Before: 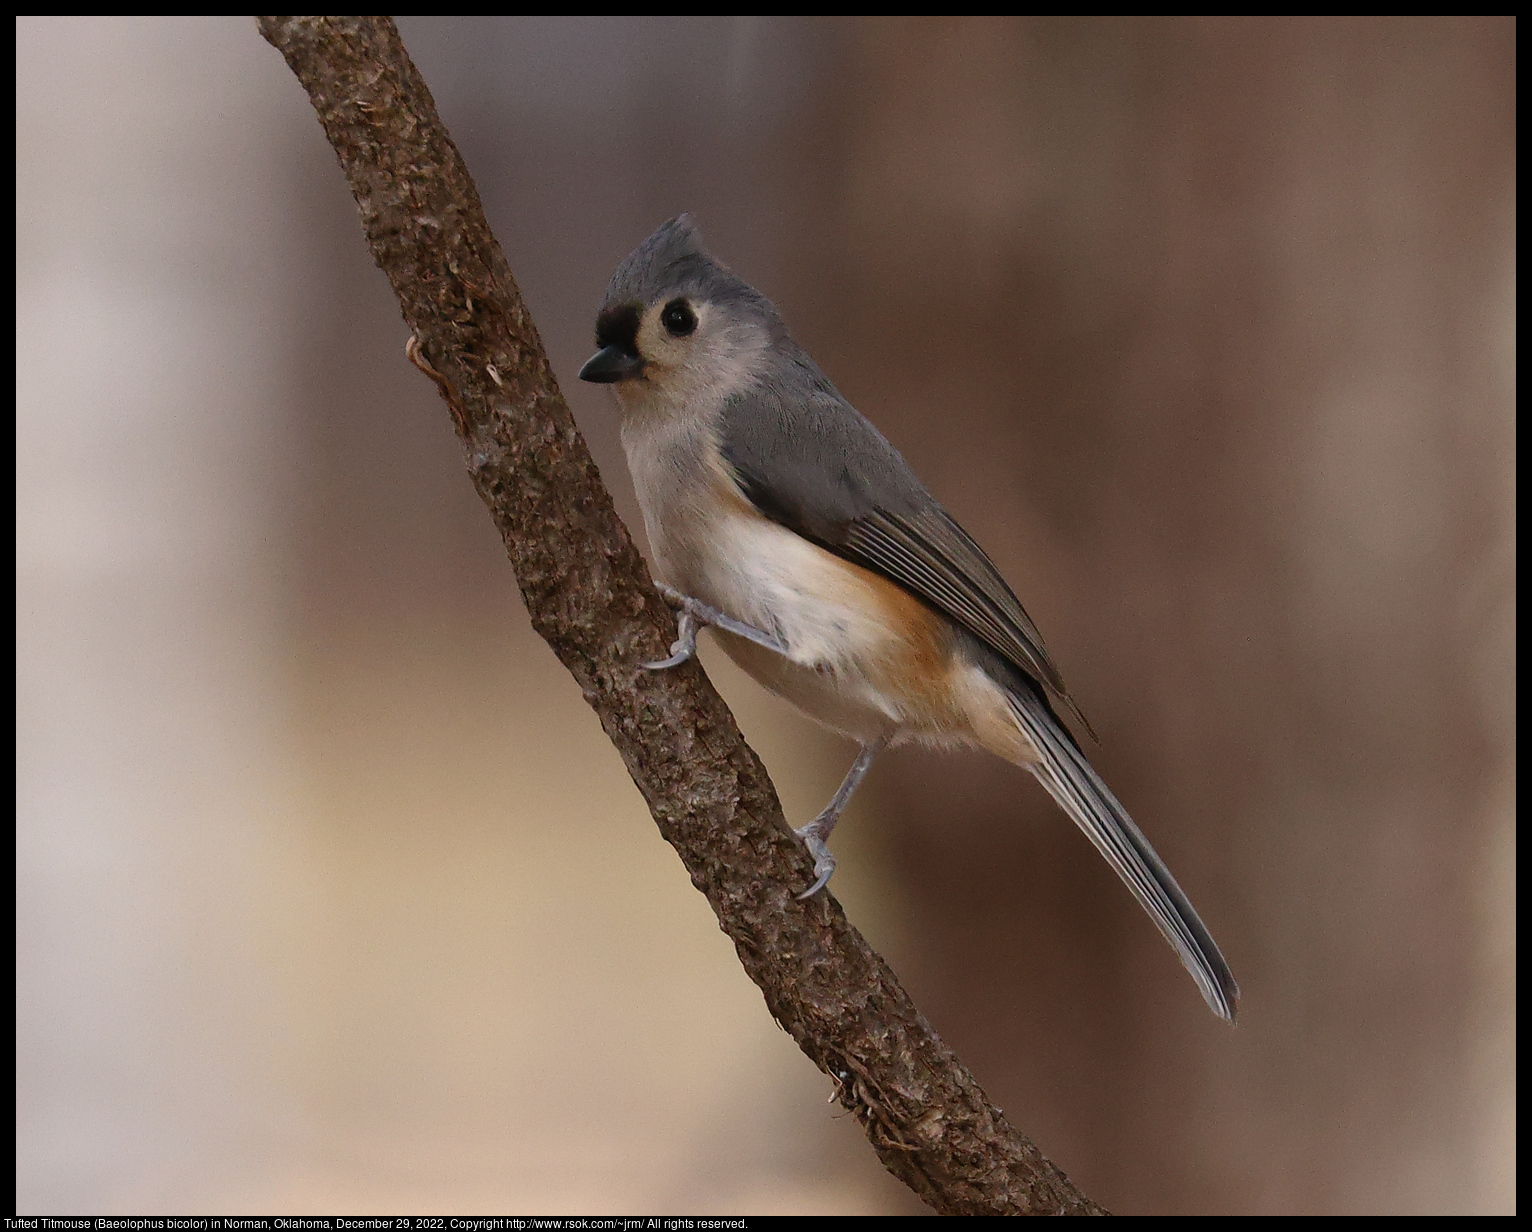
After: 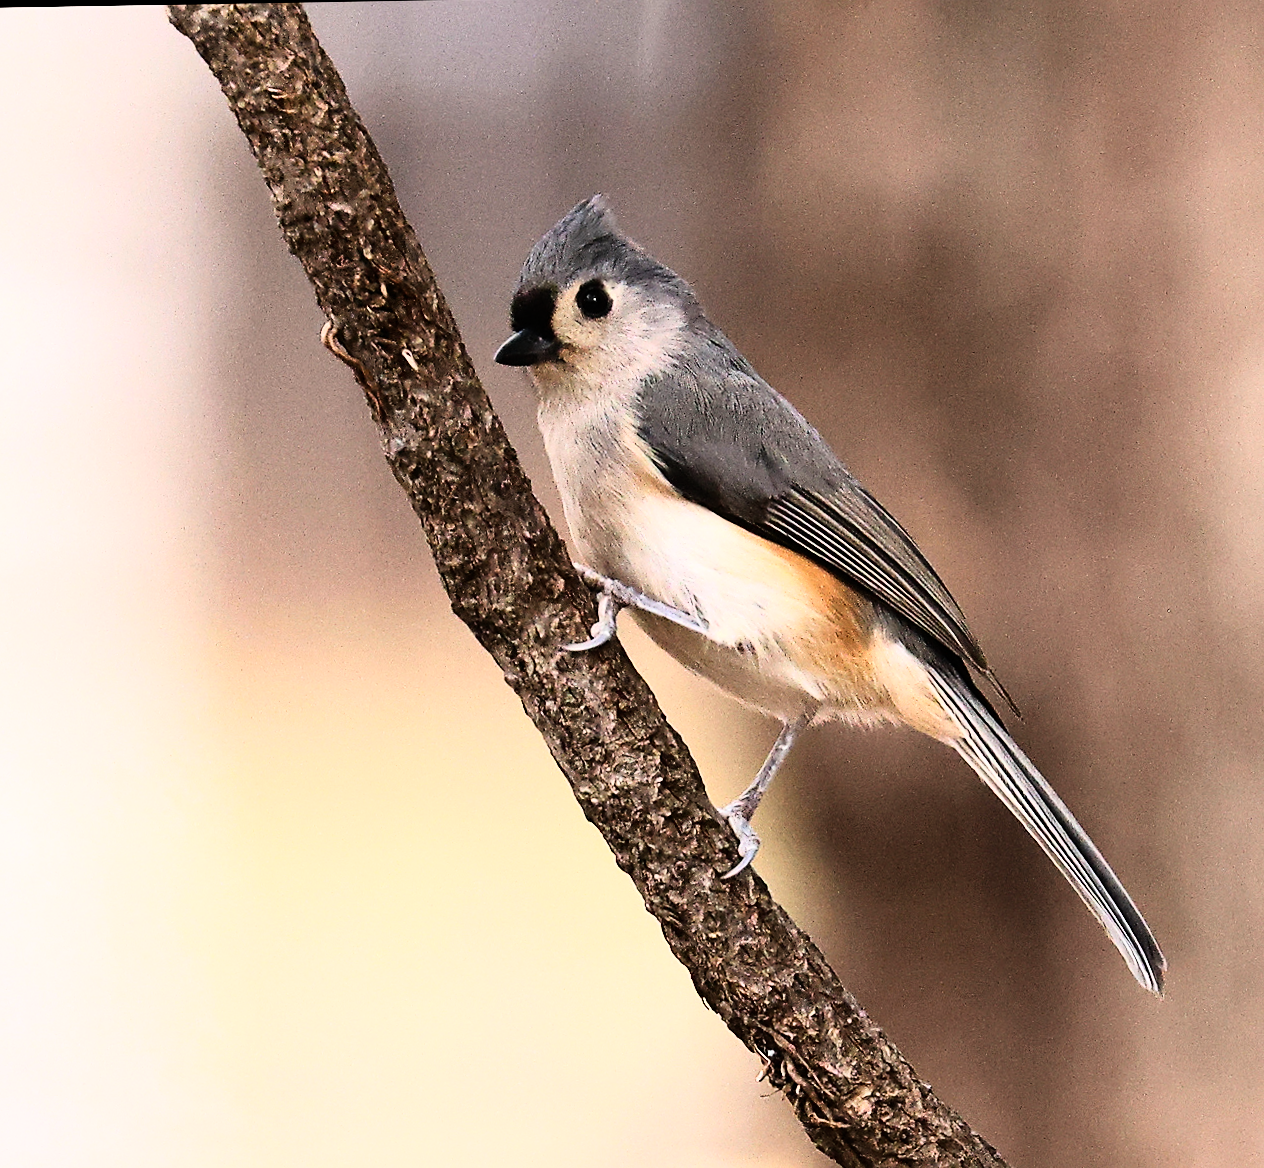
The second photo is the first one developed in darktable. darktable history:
sharpen: on, module defaults
crop and rotate: angle 1°, left 4.281%, top 0.642%, right 11.383%, bottom 2.486%
rgb curve: curves: ch0 [(0, 0) (0.21, 0.15) (0.24, 0.21) (0.5, 0.75) (0.75, 0.96) (0.89, 0.99) (1, 1)]; ch1 [(0, 0.02) (0.21, 0.13) (0.25, 0.2) (0.5, 0.67) (0.75, 0.9) (0.89, 0.97) (1, 1)]; ch2 [(0, 0.02) (0.21, 0.13) (0.25, 0.2) (0.5, 0.67) (0.75, 0.9) (0.89, 0.97) (1, 1)], compensate middle gray true
exposure: black level correction 0.001, exposure 0.5 EV, compensate exposure bias true, compensate highlight preservation false
